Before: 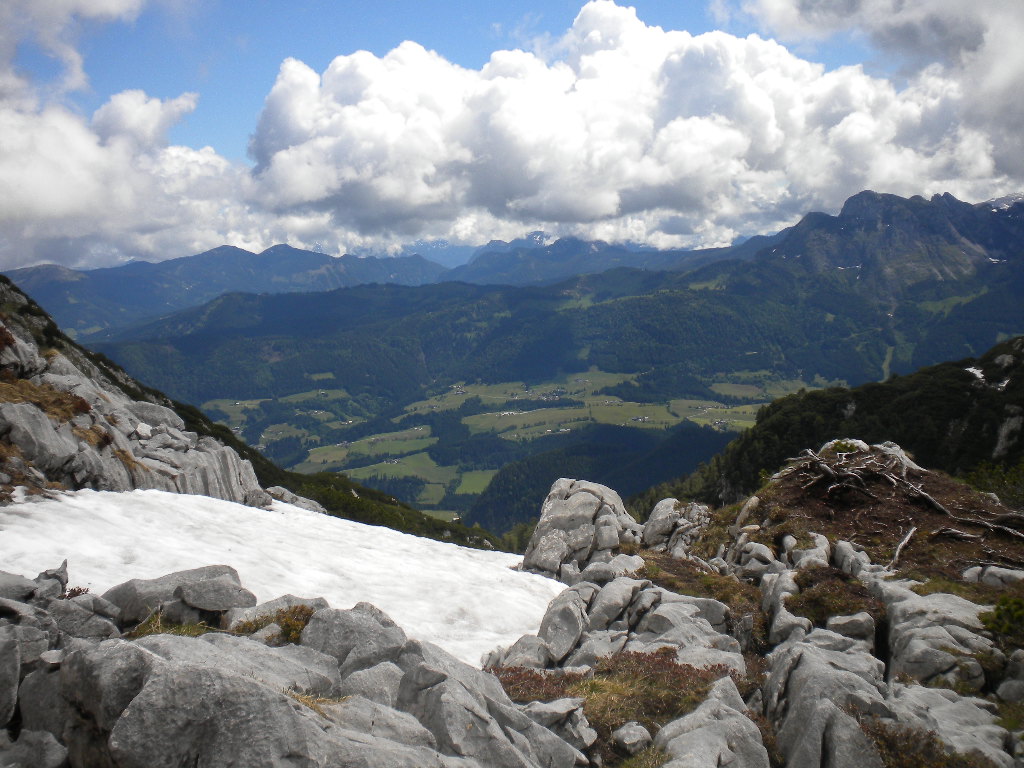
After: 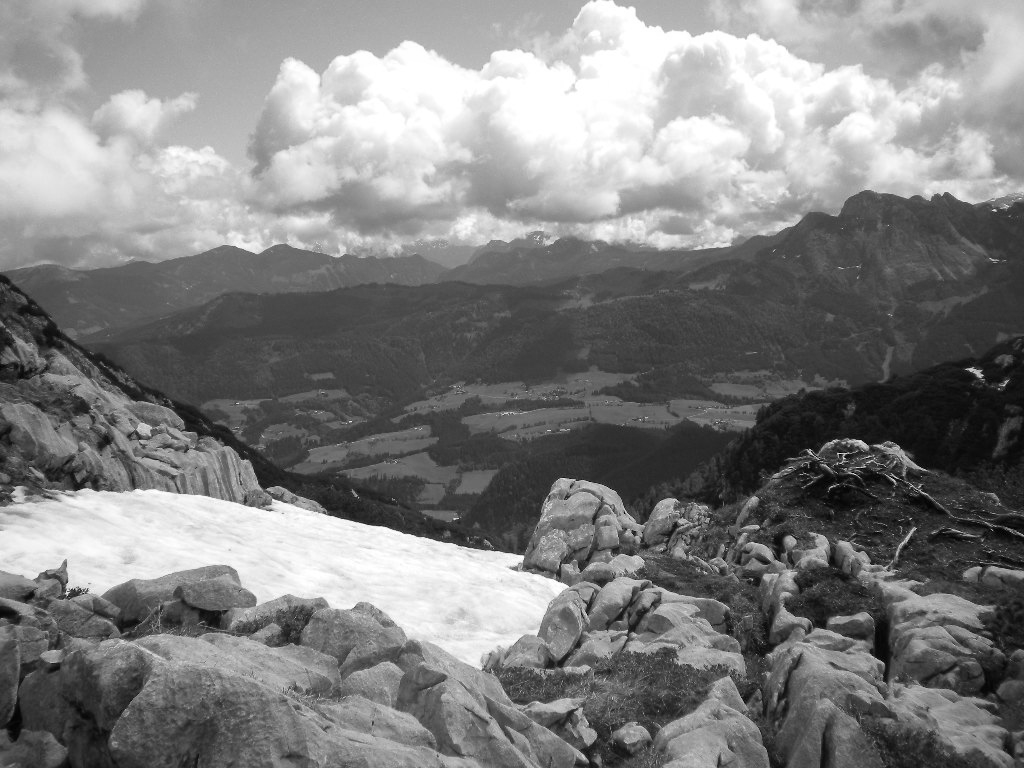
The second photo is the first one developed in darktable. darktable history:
monochrome: on, module defaults
white balance: emerald 1
